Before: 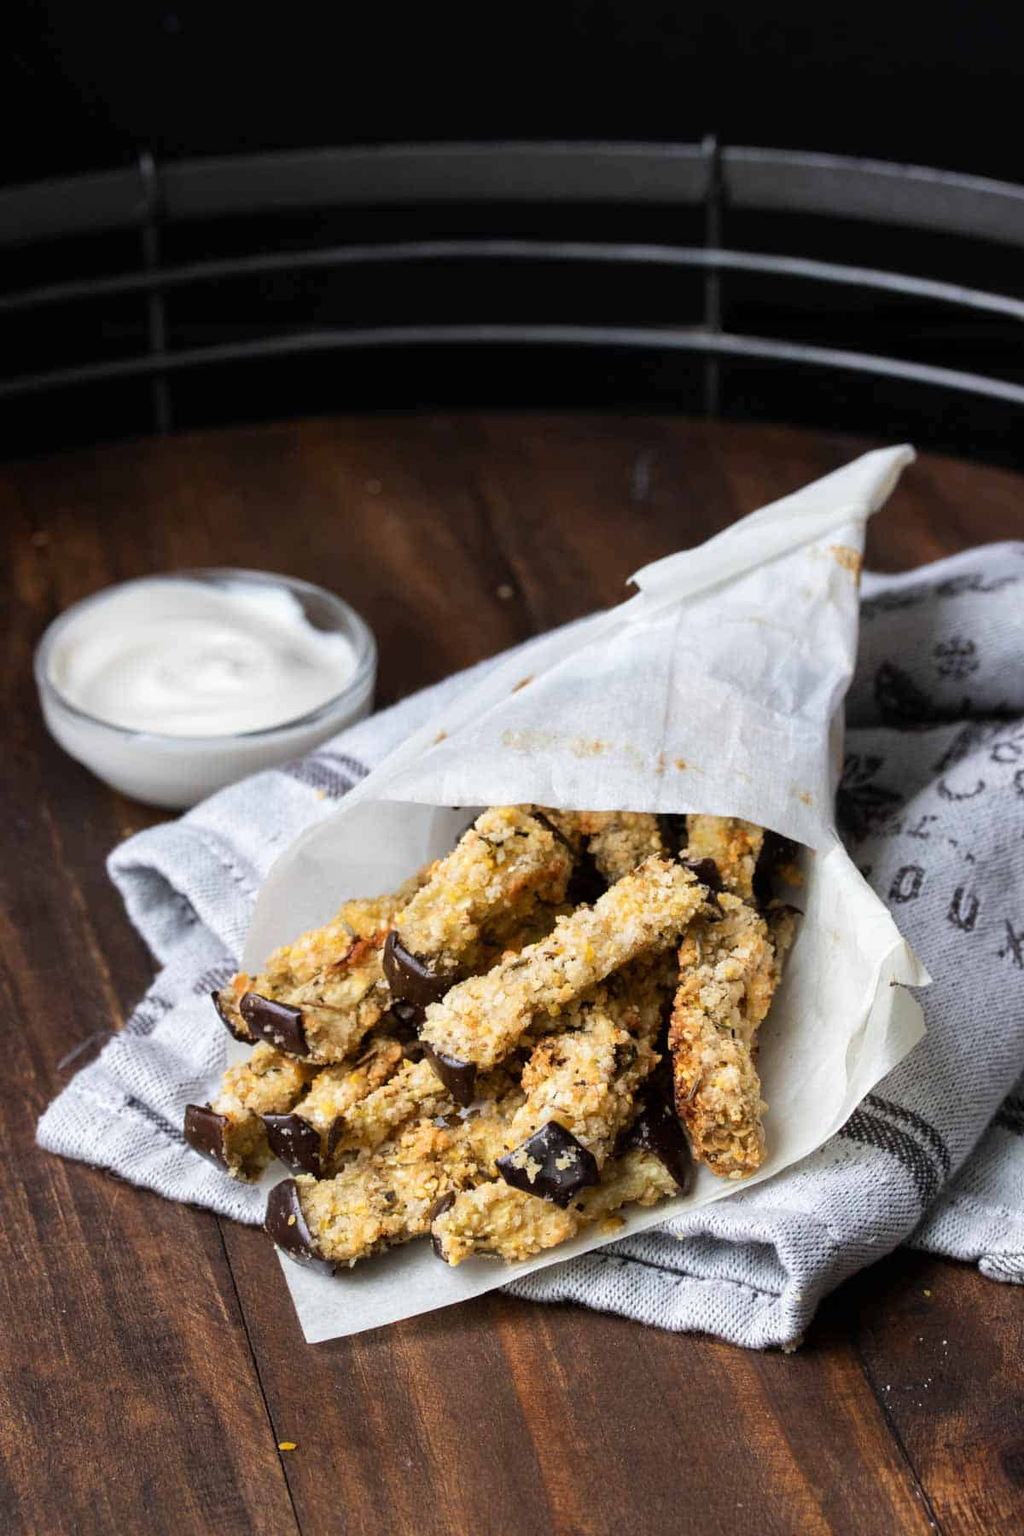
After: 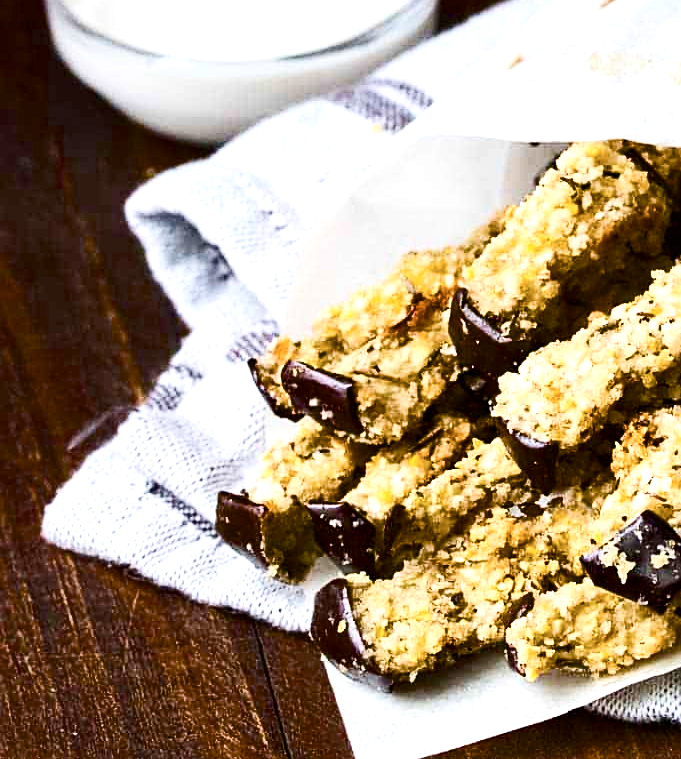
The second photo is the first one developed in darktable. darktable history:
sharpen: on, module defaults
velvia: strength 27.39%
exposure: exposure 0.606 EV, compensate highlight preservation false
crop: top 44.649%, right 43.192%, bottom 13.156%
color balance rgb: perceptual saturation grading › global saturation 40.527%, perceptual saturation grading › highlights -24.892%, perceptual saturation grading › mid-tones 35.193%, perceptual saturation grading › shadows 35.766%, global vibrance 16.705%, saturation formula JzAzBz (2021)
contrast brightness saturation: contrast 0.255, saturation -0.317
